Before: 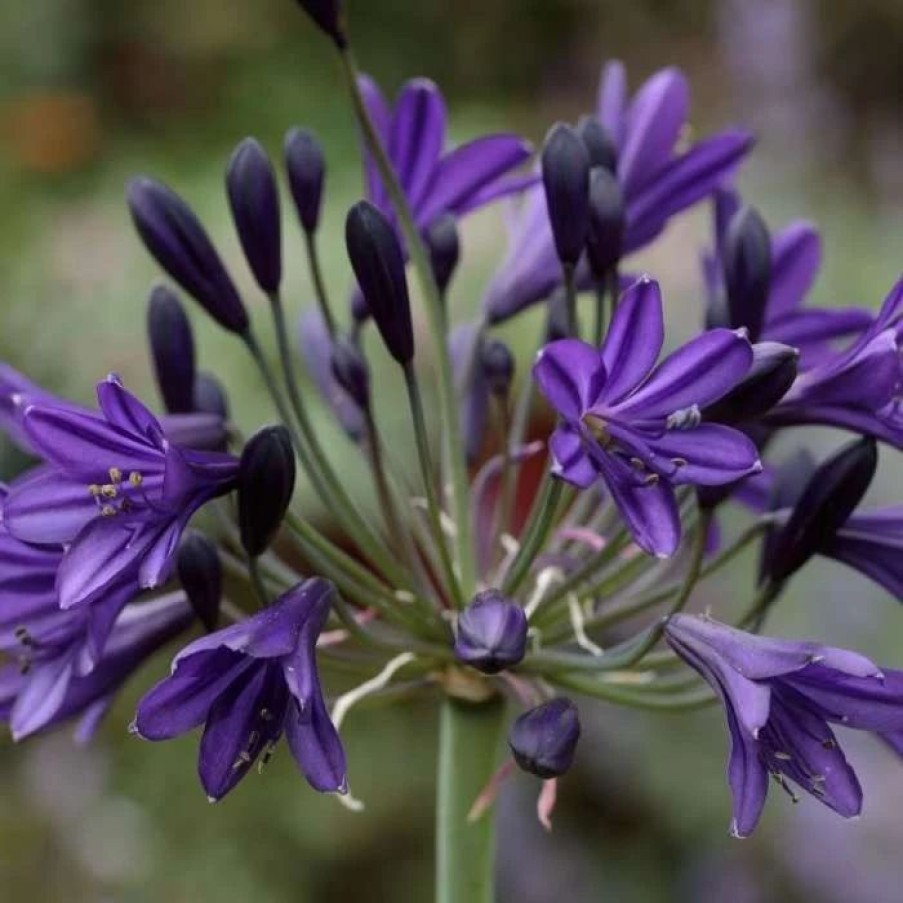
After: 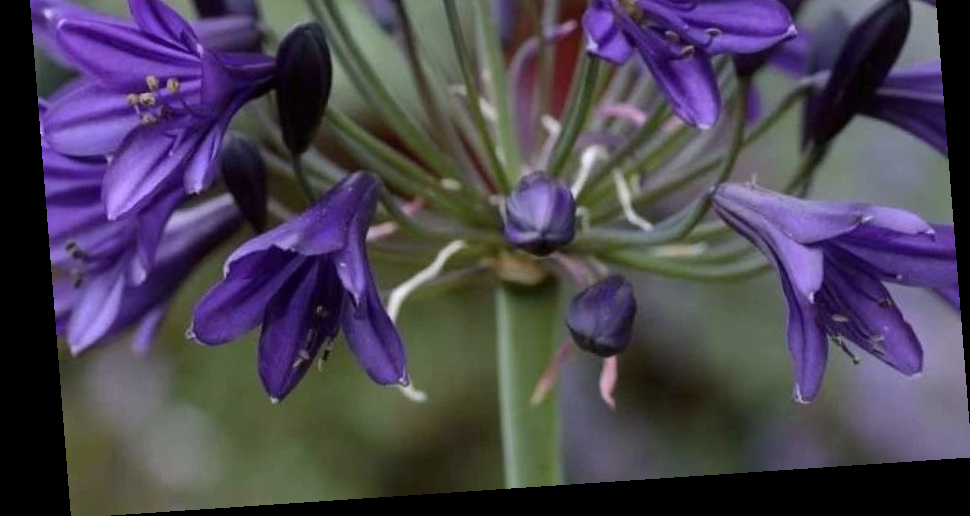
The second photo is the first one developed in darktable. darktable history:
rotate and perspective: rotation -4.2°, shear 0.006, automatic cropping off
white balance: red 0.984, blue 1.059
crop and rotate: top 46.237%
